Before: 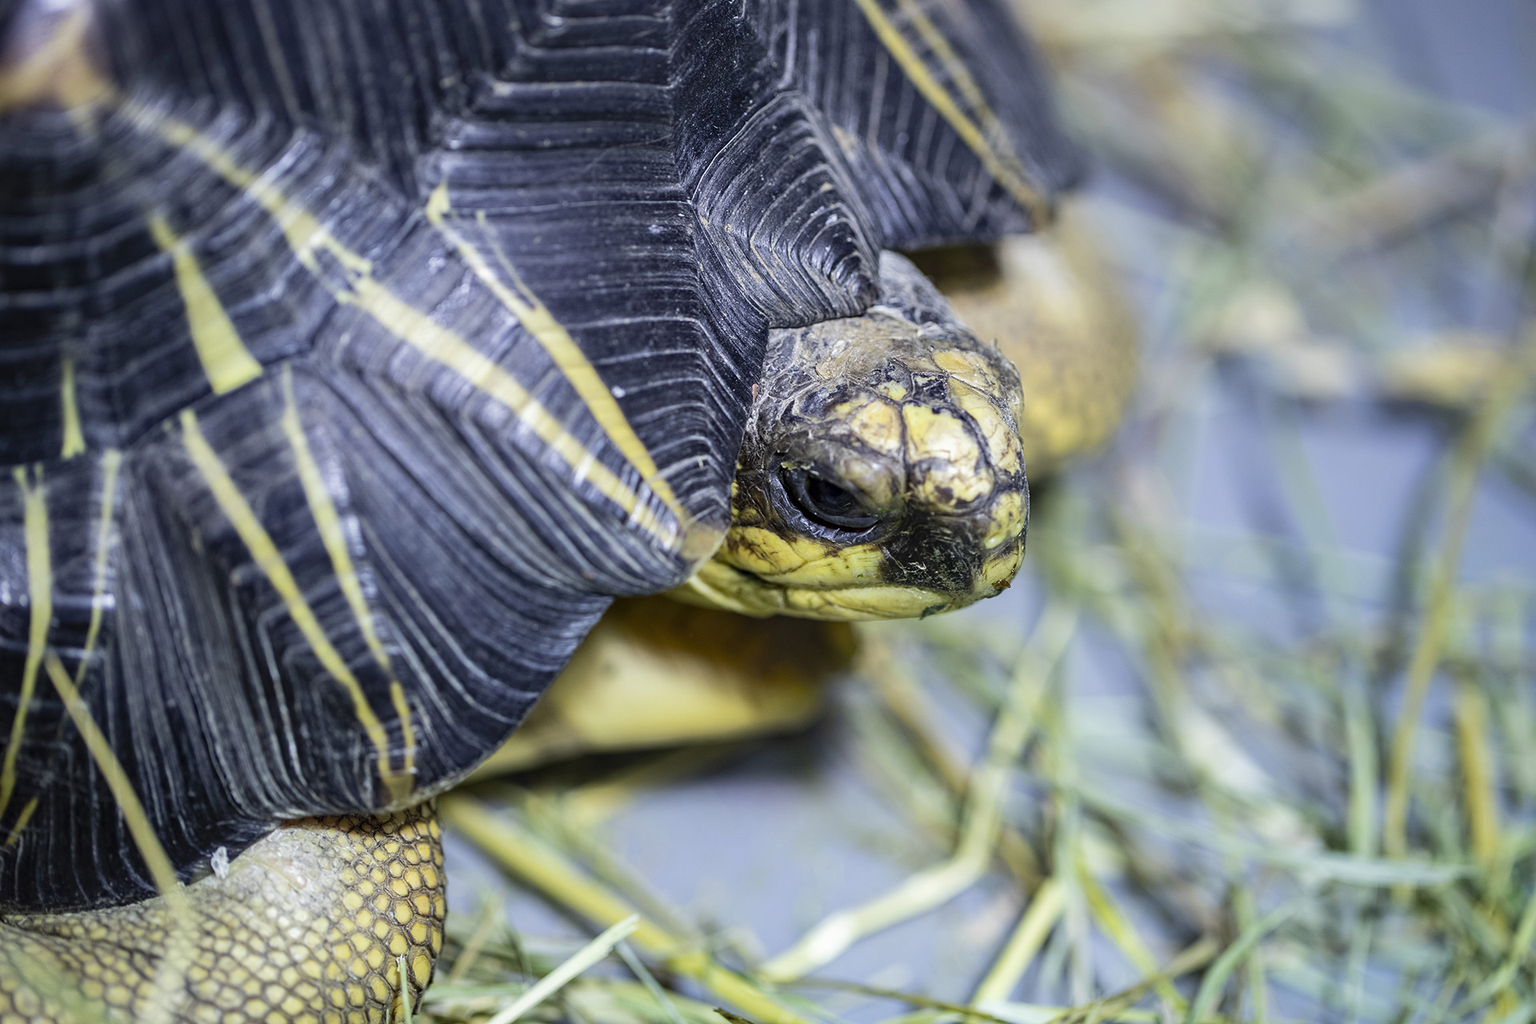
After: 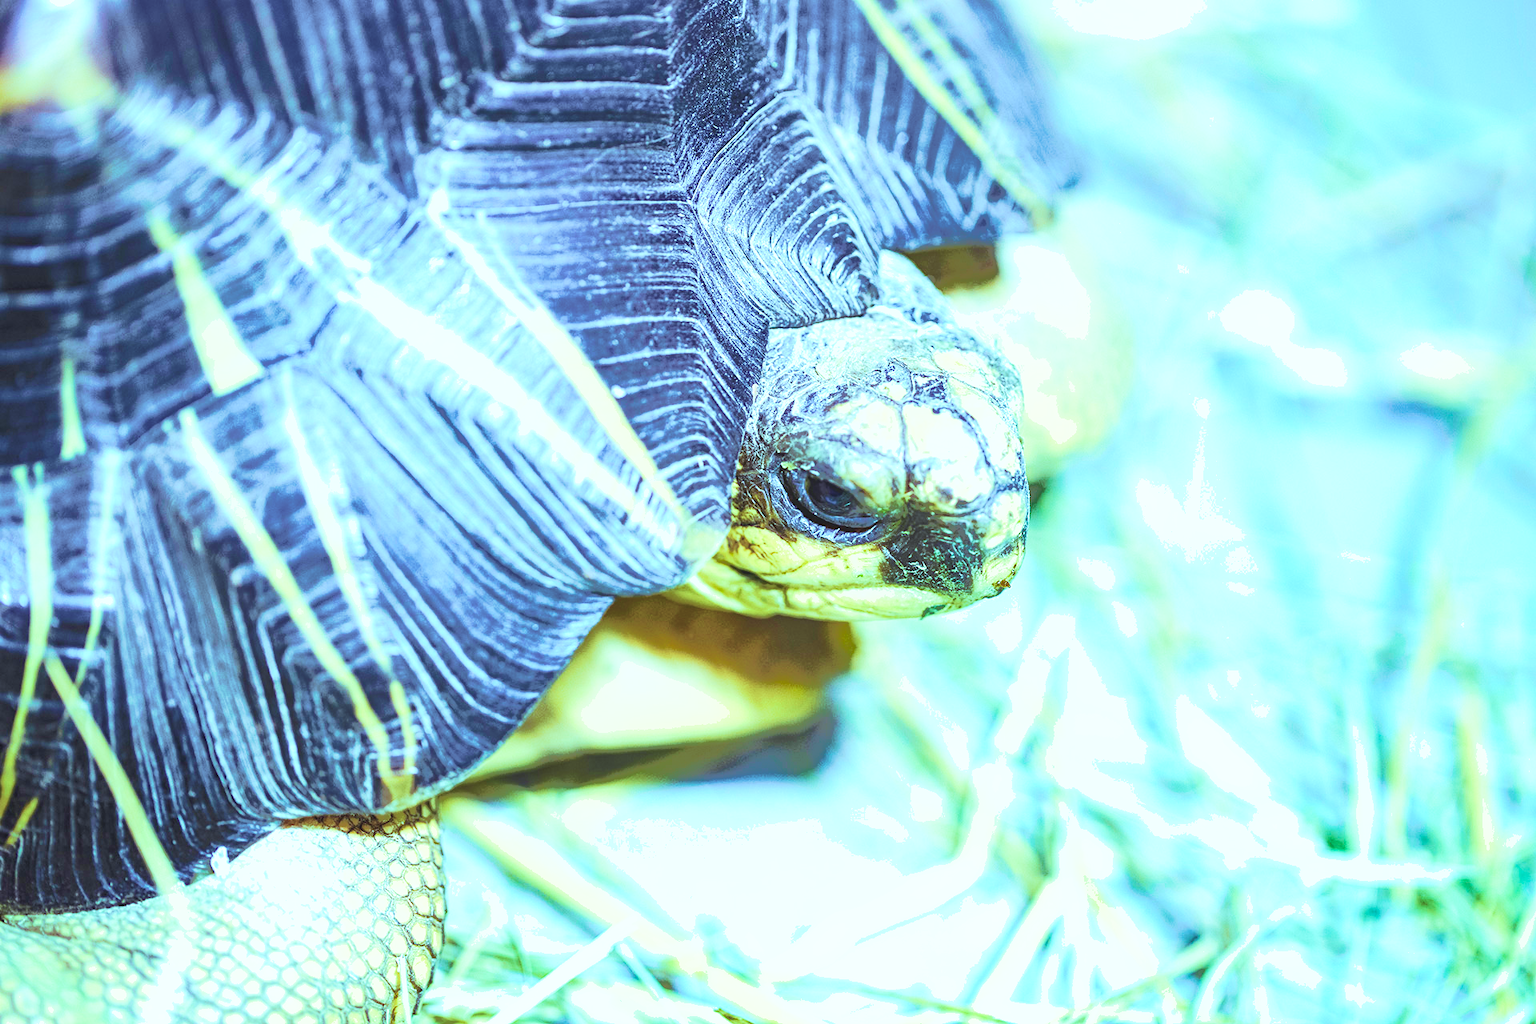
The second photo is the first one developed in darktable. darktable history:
exposure: exposure 1.056 EV, compensate highlight preservation false
base curve: curves: ch0 [(0, 0) (0.032, 0.025) (0.121, 0.166) (0.206, 0.329) (0.605, 0.79) (1, 1)], preserve colors none
levels: mode automatic, levels [0.016, 0.492, 0.969]
contrast equalizer: octaves 7, y [[0.439, 0.44, 0.442, 0.457, 0.493, 0.498], [0.5 ×6], [0.5 ×6], [0 ×6], [0 ×6]]
tone curve: curves: ch0 [(0, 0) (0.003, 0.004) (0.011, 0.015) (0.025, 0.034) (0.044, 0.061) (0.069, 0.095) (0.1, 0.137) (0.136, 0.186) (0.177, 0.243) (0.224, 0.307) (0.277, 0.416) (0.335, 0.533) (0.399, 0.641) (0.468, 0.748) (0.543, 0.829) (0.623, 0.886) (0.709, 0.924) (0.801, 0.951) (0.898, 0.975) (1, 1)], color space Lab, independent channels, preserve colors none
velvia: strength 49.88%
shadows and highlights: shadows 58.45, highlights -60.03
color balance rgb: highlights gain › luminance -32.848%, highlights gain › chroma 5.666%, highlights gain › hue 214.81°, perceptual saturation grading › global saturation -0.154%, perceptual saturation grading › highlights -31.755%, perceptual saturation grading › mid-tones 5.303%, perceptual saturation grading › shadows 17.083%, perceptual brilliance grading › highlights 15.769%, perceptual brilliance grading › shadows -14.632%, global vibrance 9.276%
